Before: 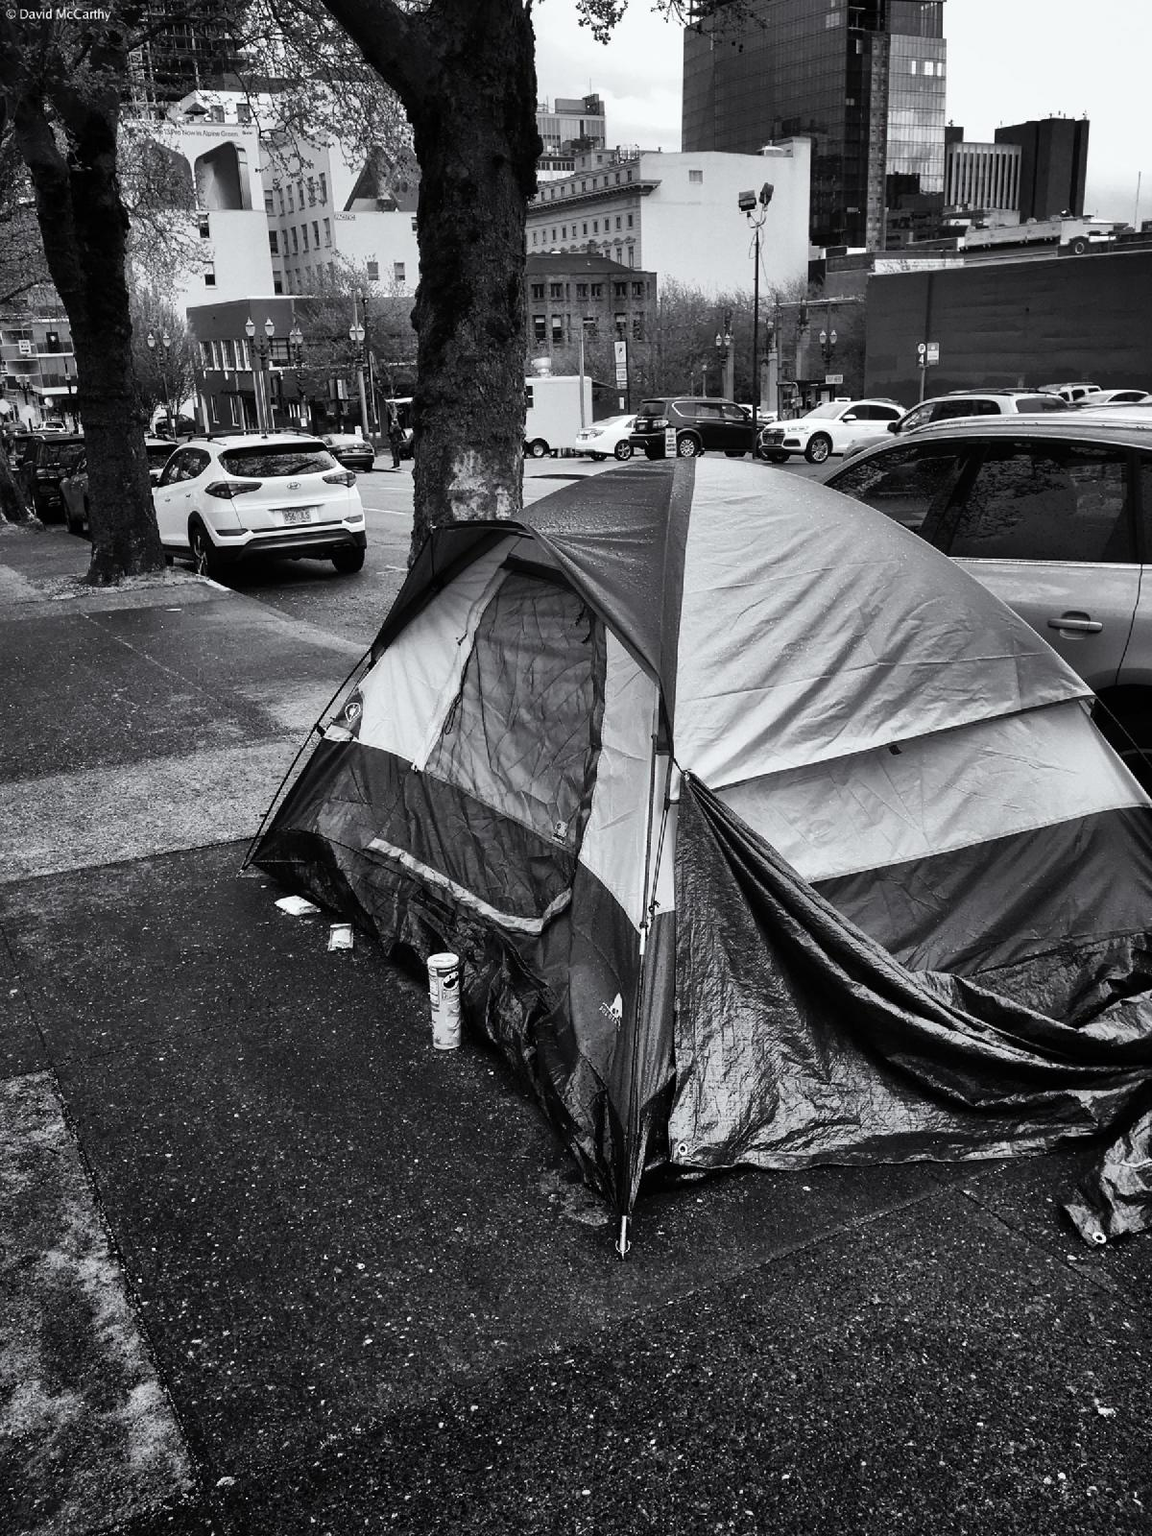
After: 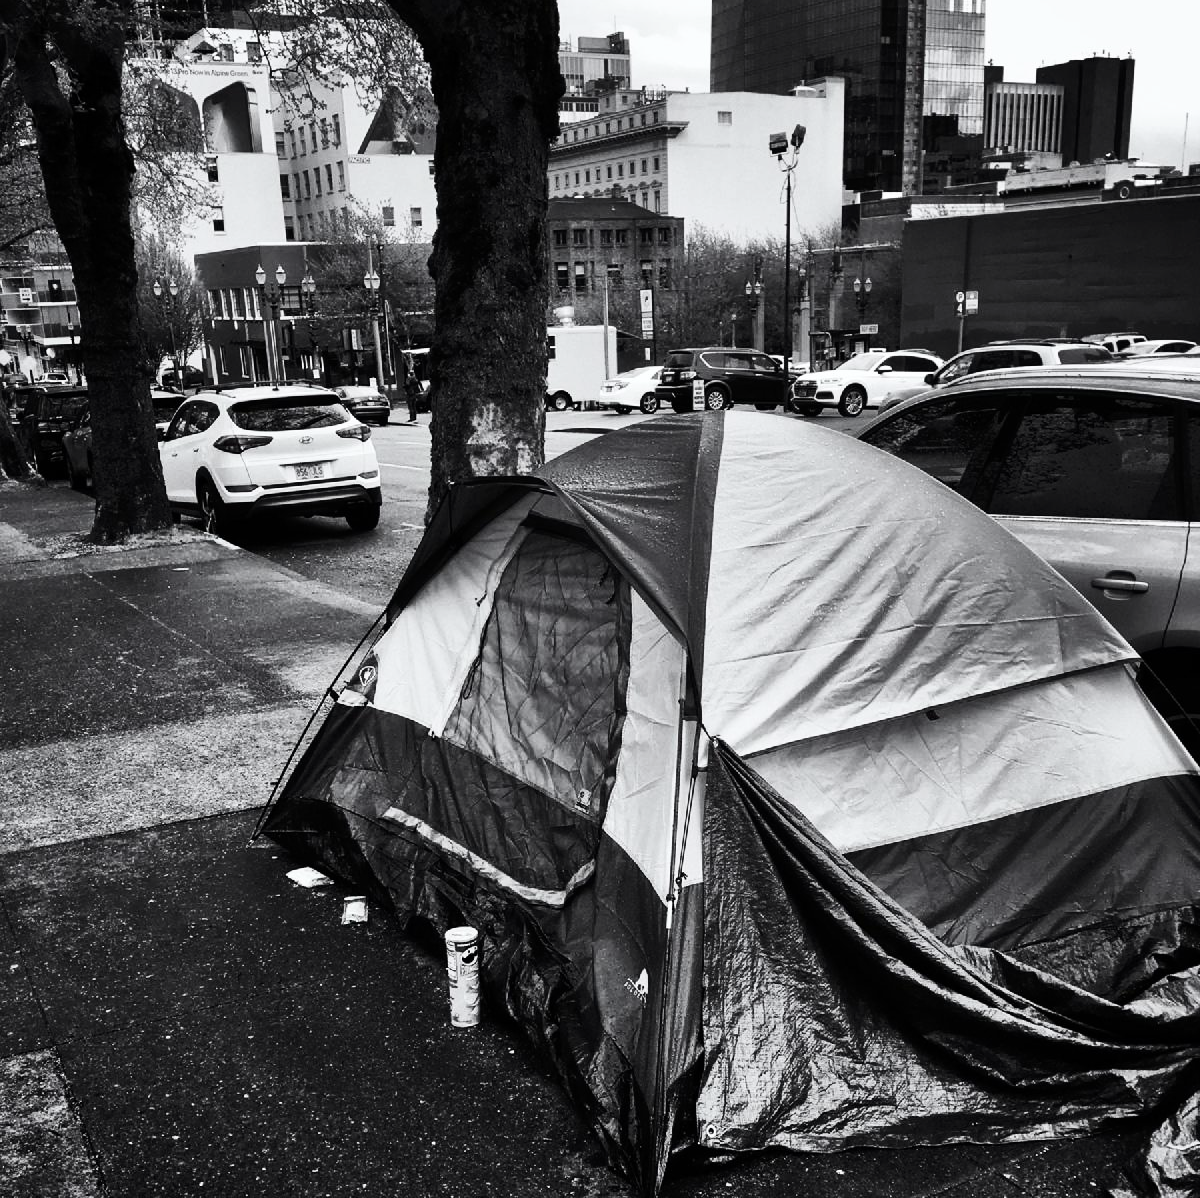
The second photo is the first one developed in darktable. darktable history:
crop: top 4.145%, bottom 20.925%
contrast brightness saturation: contrast 0.246, saturation -0.31
